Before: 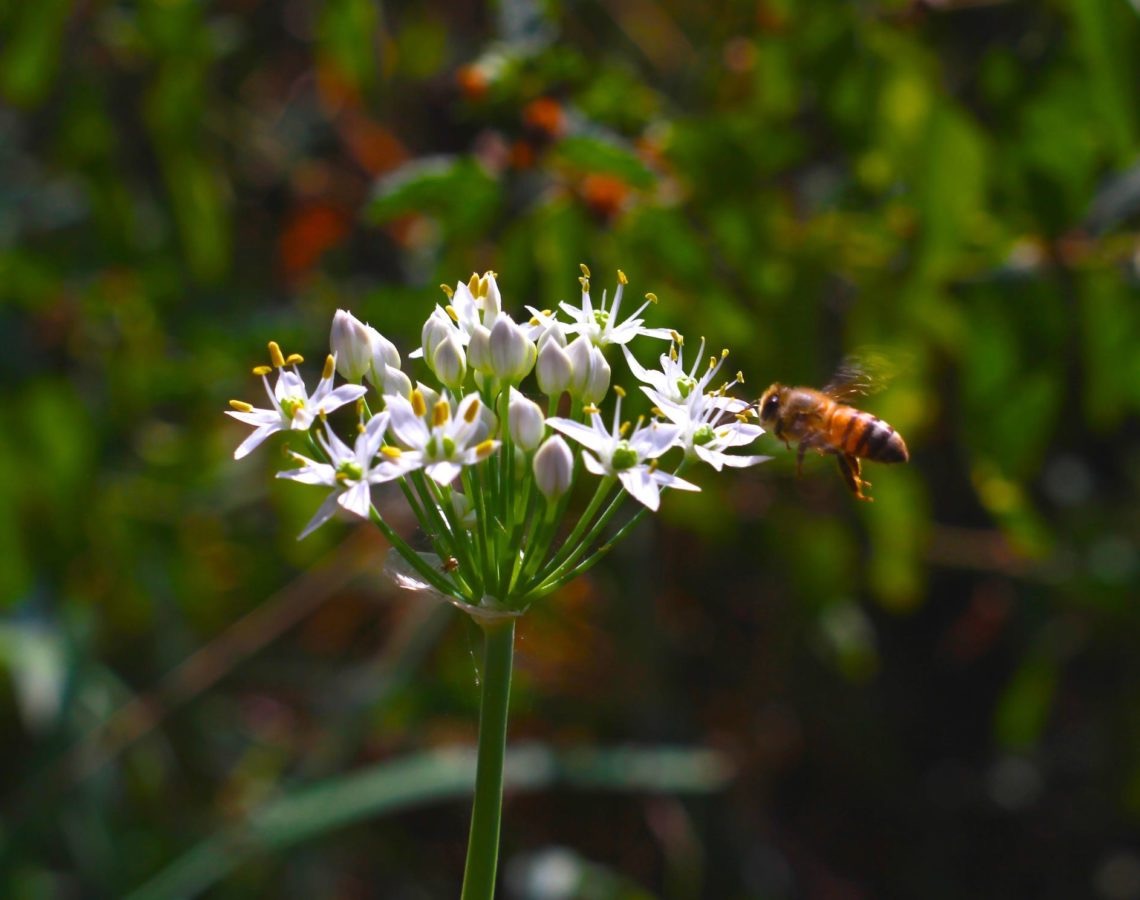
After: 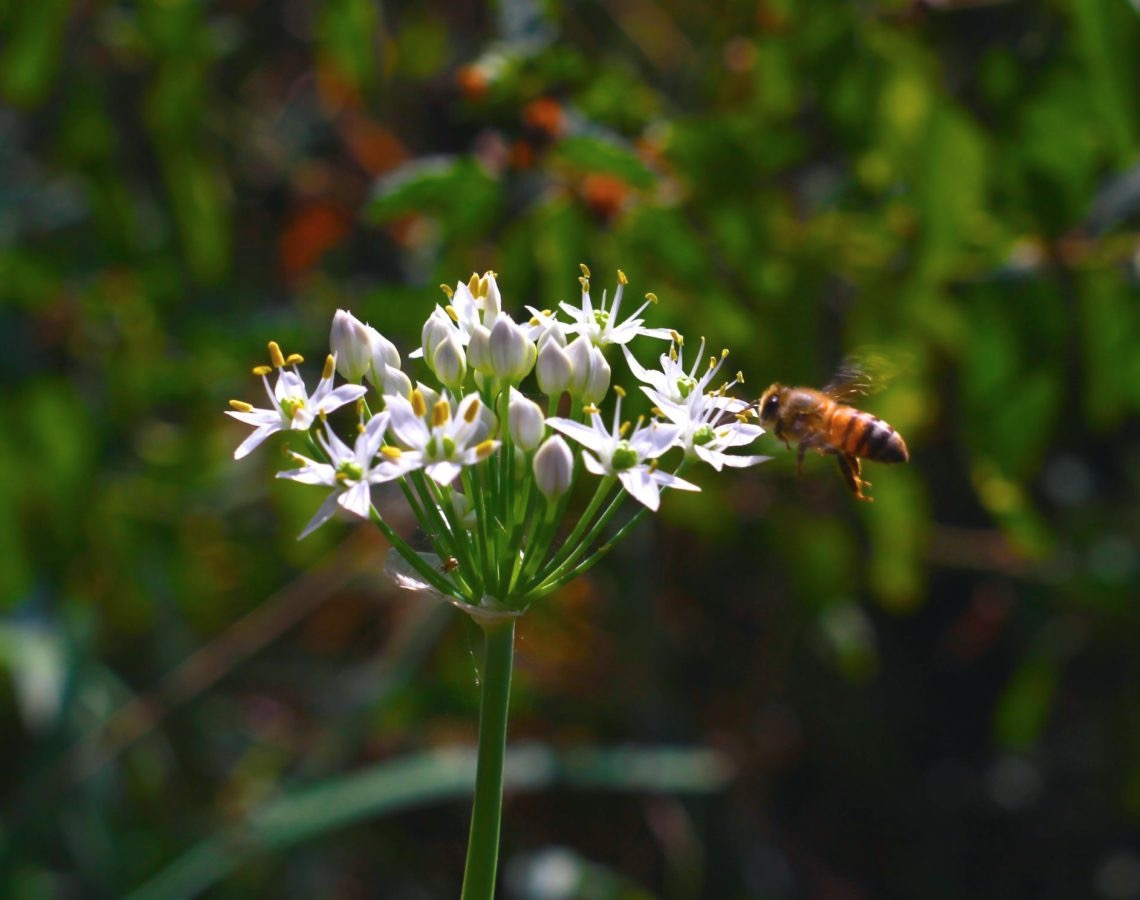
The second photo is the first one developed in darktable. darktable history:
color balance rgb: shadows lift › chroma 3.101%, shadows lift › hue 242.28°, perceptual saturation grading › global saturation -3.278%
